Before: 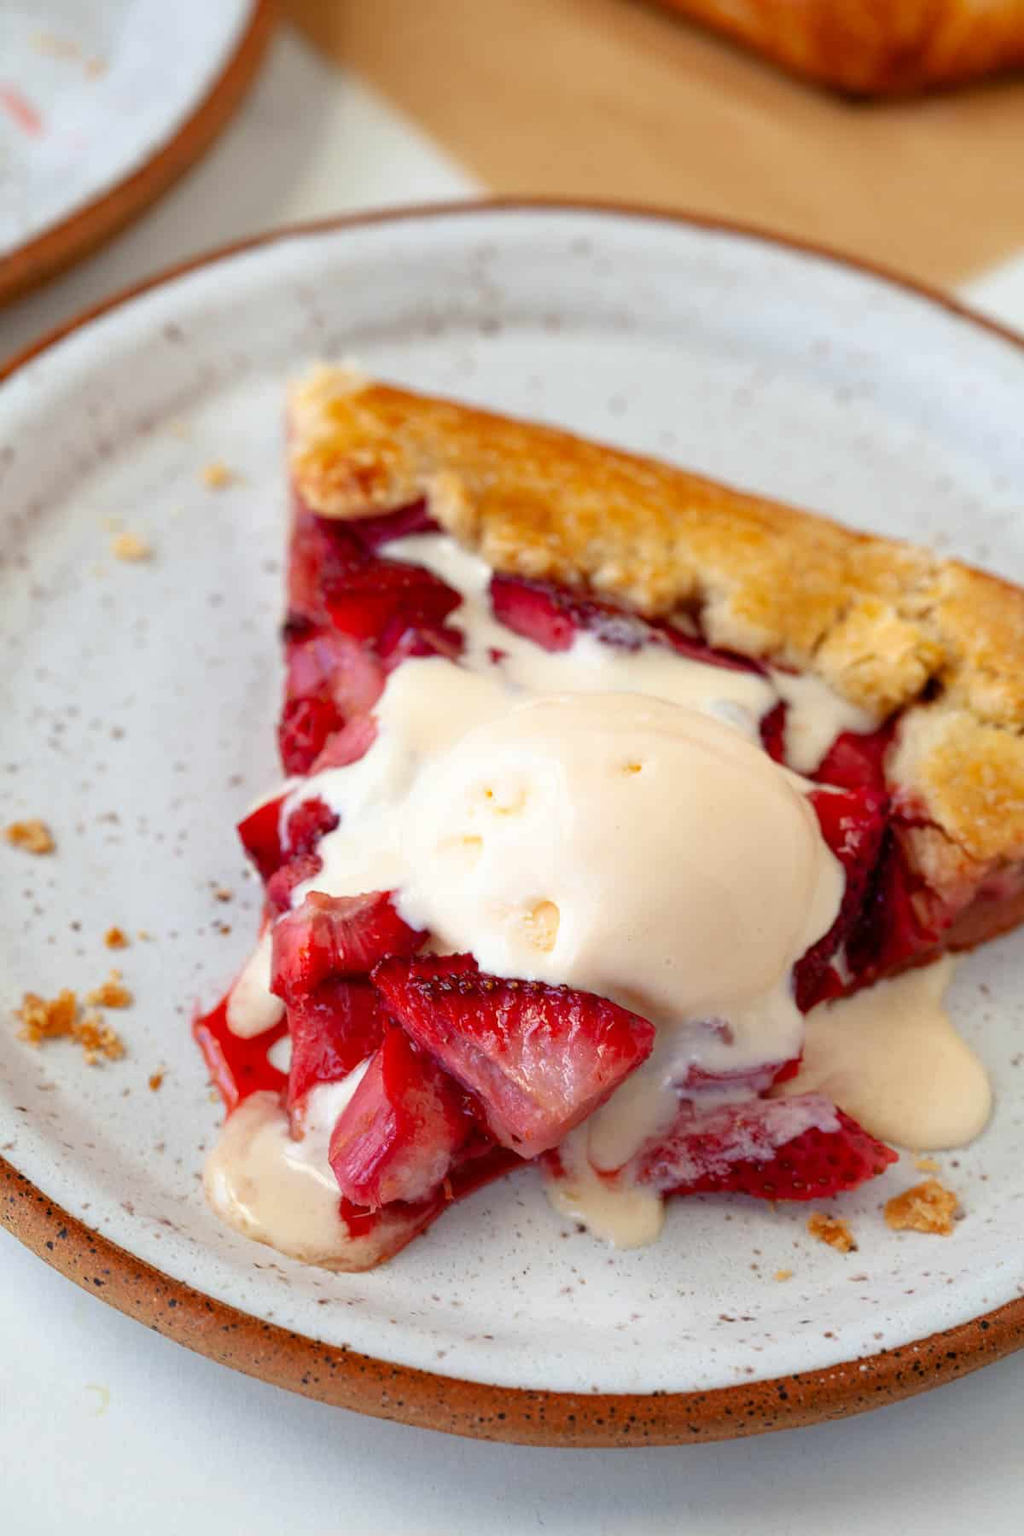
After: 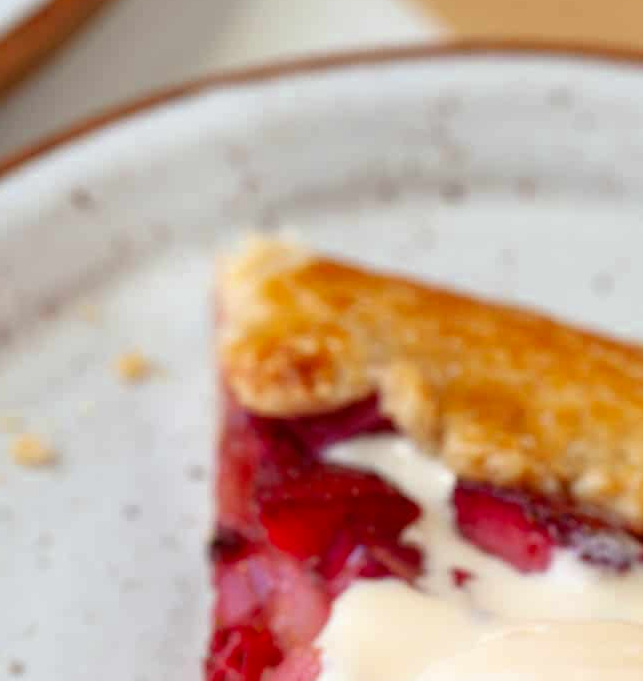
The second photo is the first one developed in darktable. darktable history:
color zones: curves: ch0 [(0.25, 0.5) (0.463, 0.627) (0.484, 0.637) (0.75, 0.5)]
crop: left 10.121%, top 10.631%, right 36.218%, bottom 51.526%
exposure: black level correction 0, compensate exposure bias true, compensate highlight preservation false
